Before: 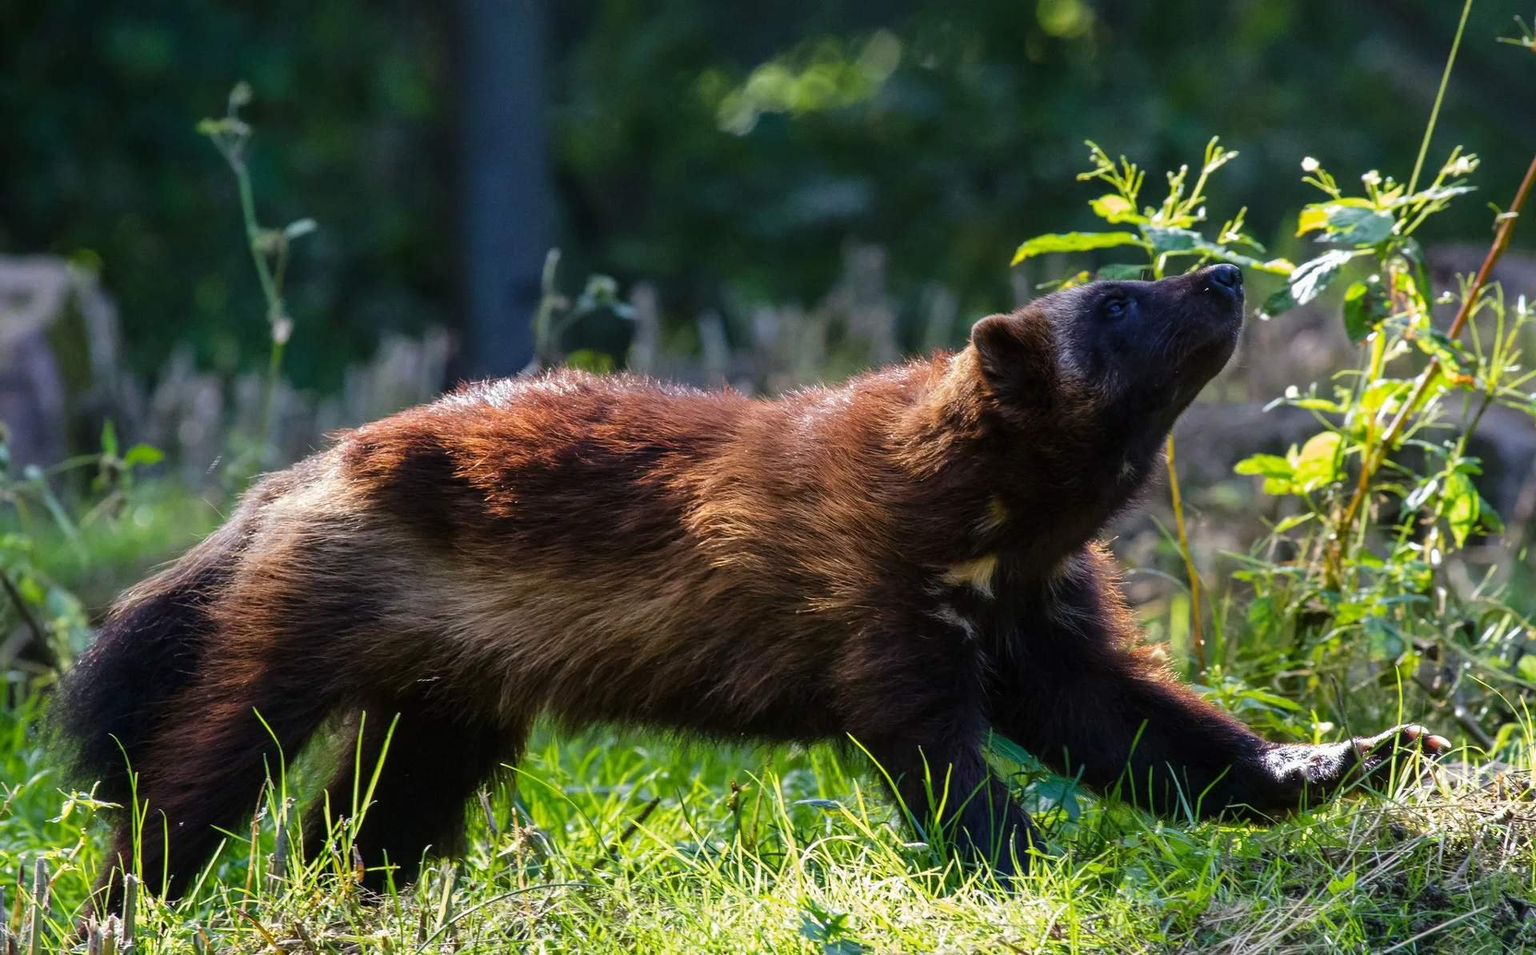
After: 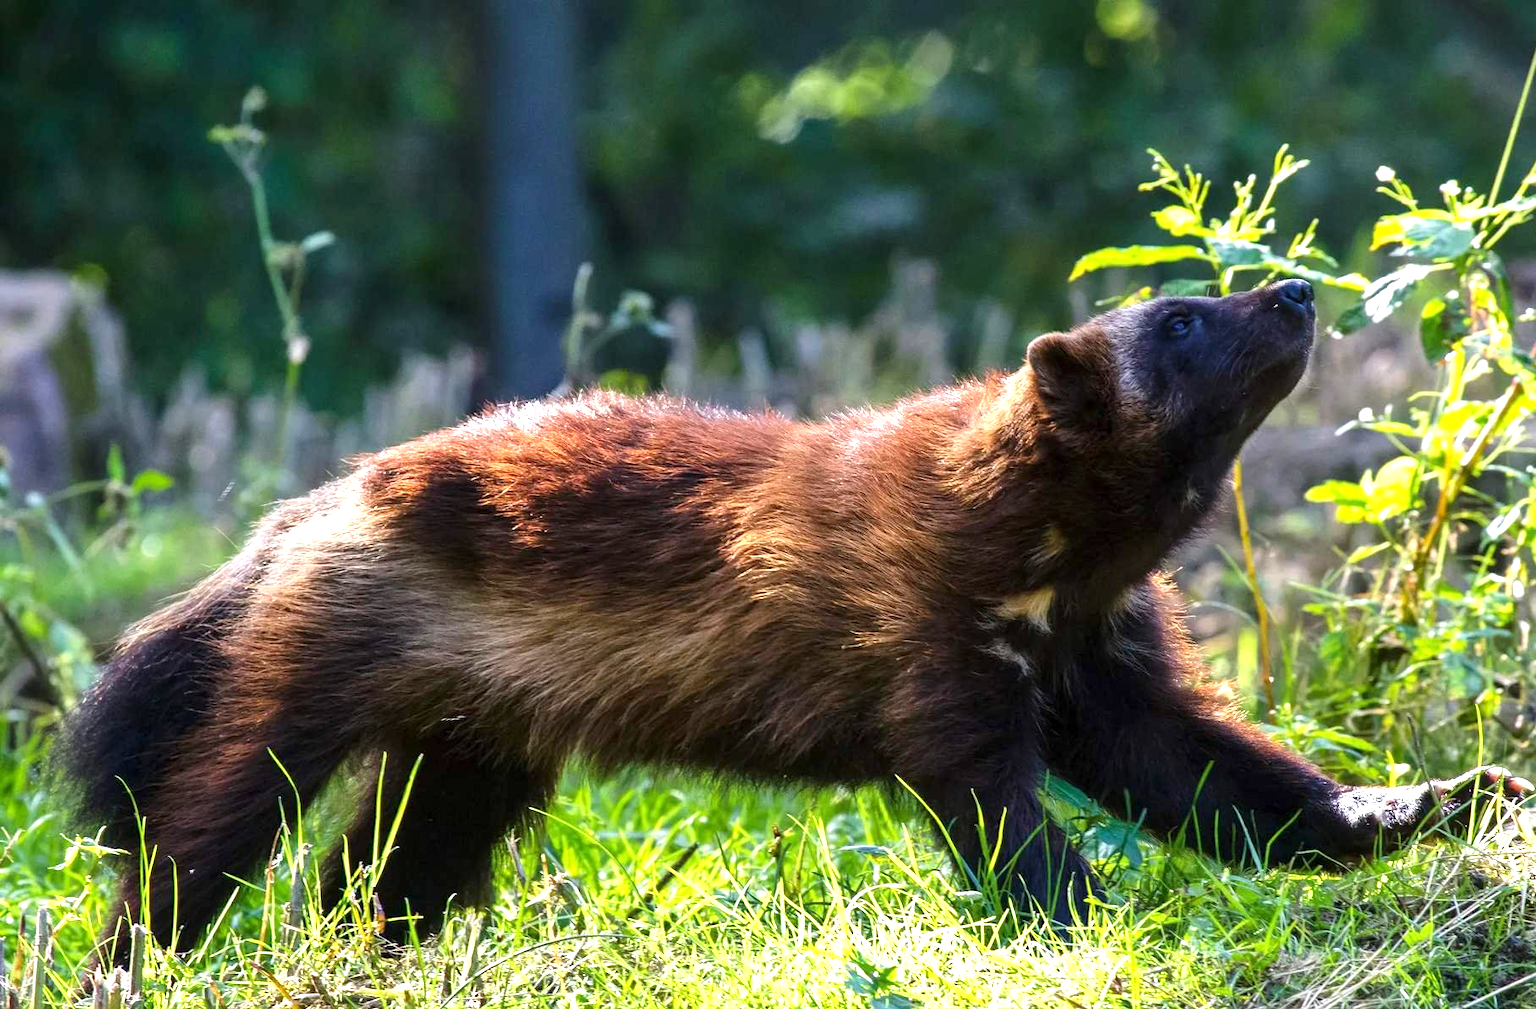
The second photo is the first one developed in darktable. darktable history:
exposure: black level correction 0.001, exposure 0.963 EV, compensate highlight preservation false
crop and rotate: left 0%, right 5.382%
